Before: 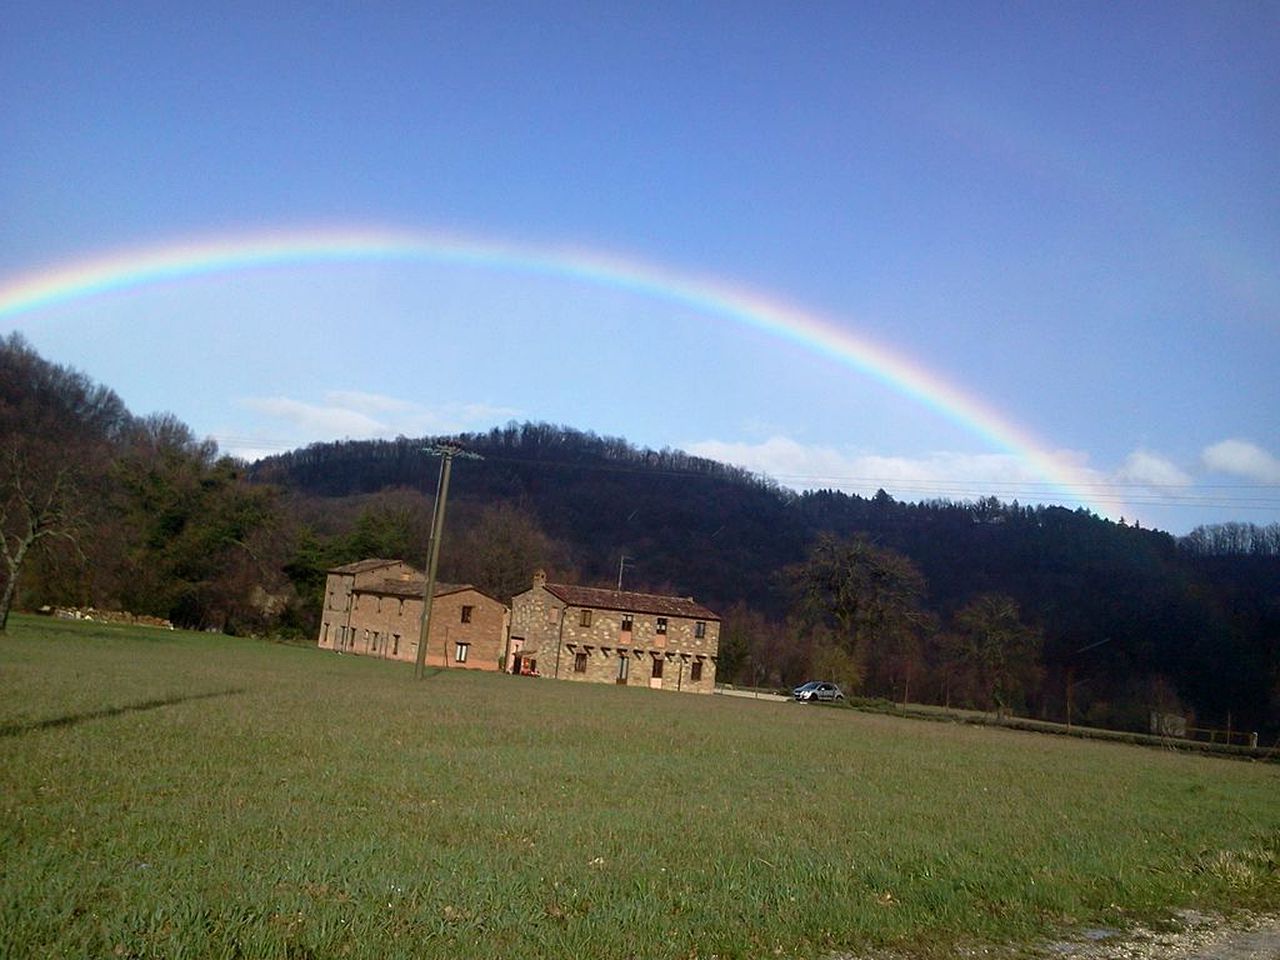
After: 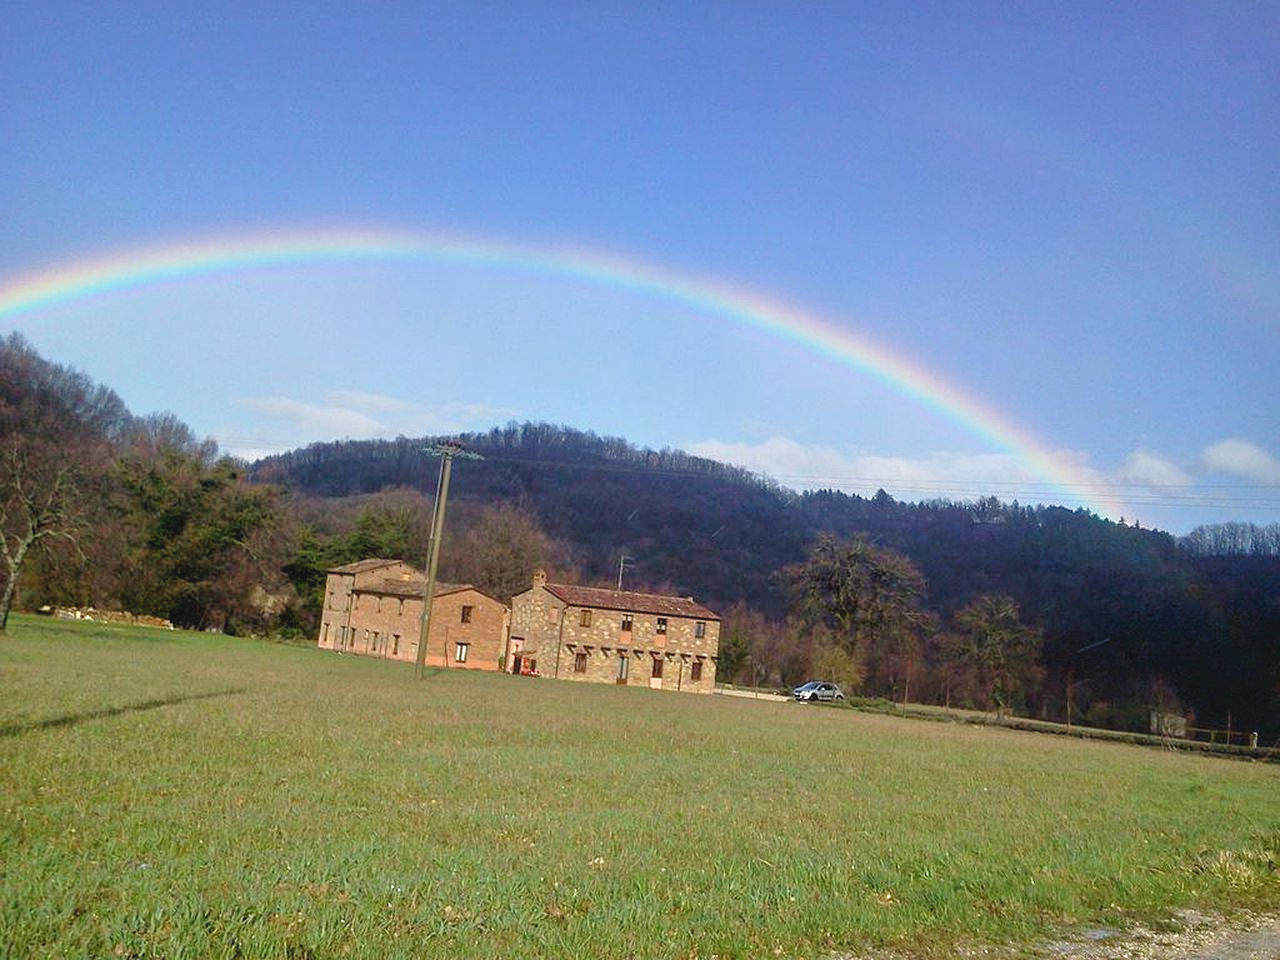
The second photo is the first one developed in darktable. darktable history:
tone equalizer: -7 EV 0.15 EV, -6 EV 0.6 EV, -5 EV 1.15 EV, -4 EV 1.33 EV, -3 EV 1.15 EV, -2 EV 0.6 EV, -1 EV 0.15 EV, mask exposure compensation -0.5 EV
contrast brightness saturation: contrast -0.11
